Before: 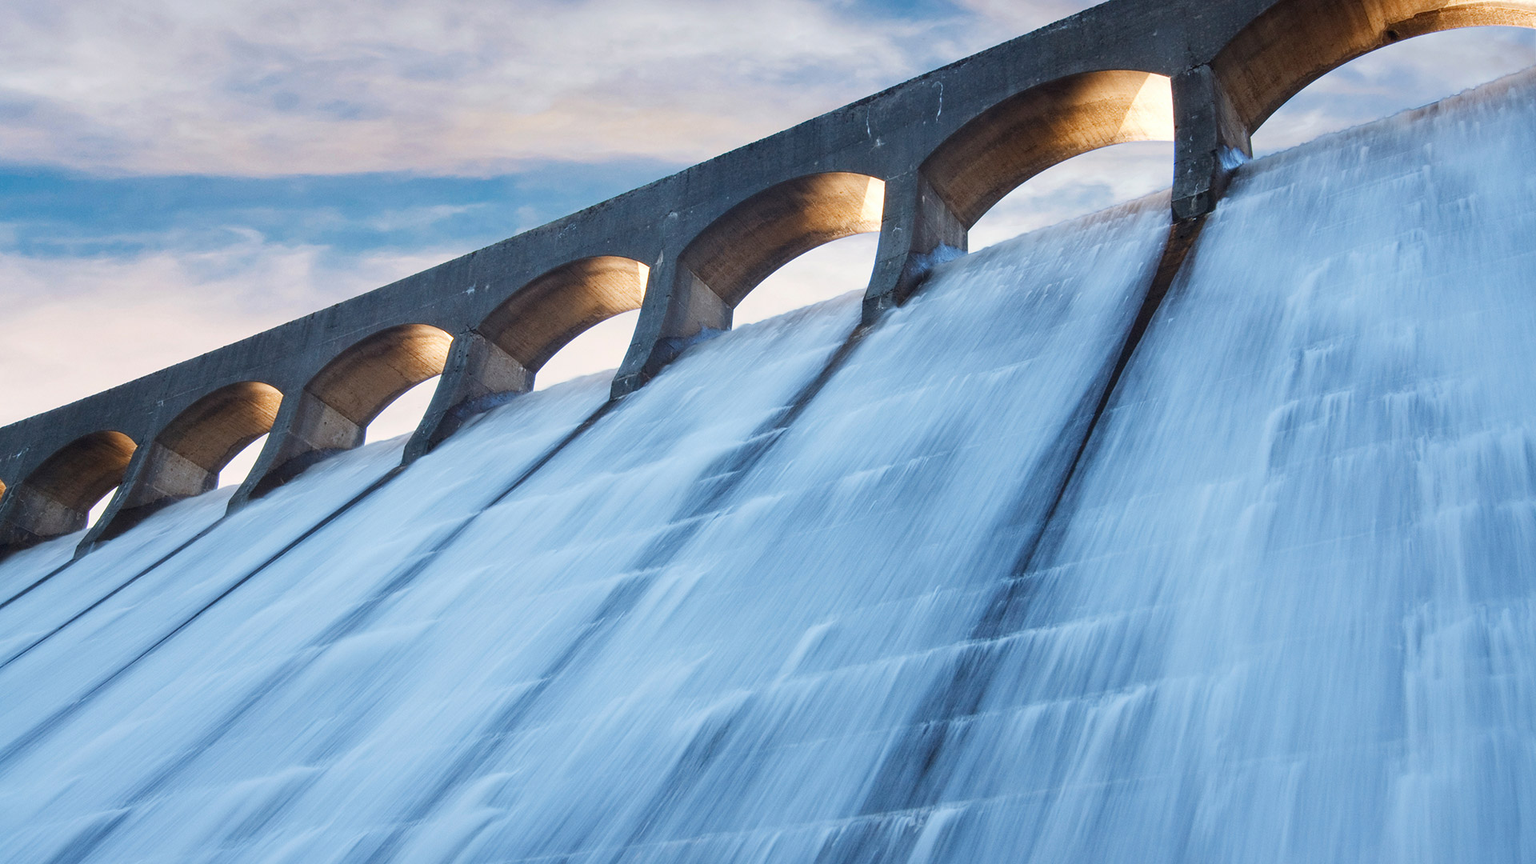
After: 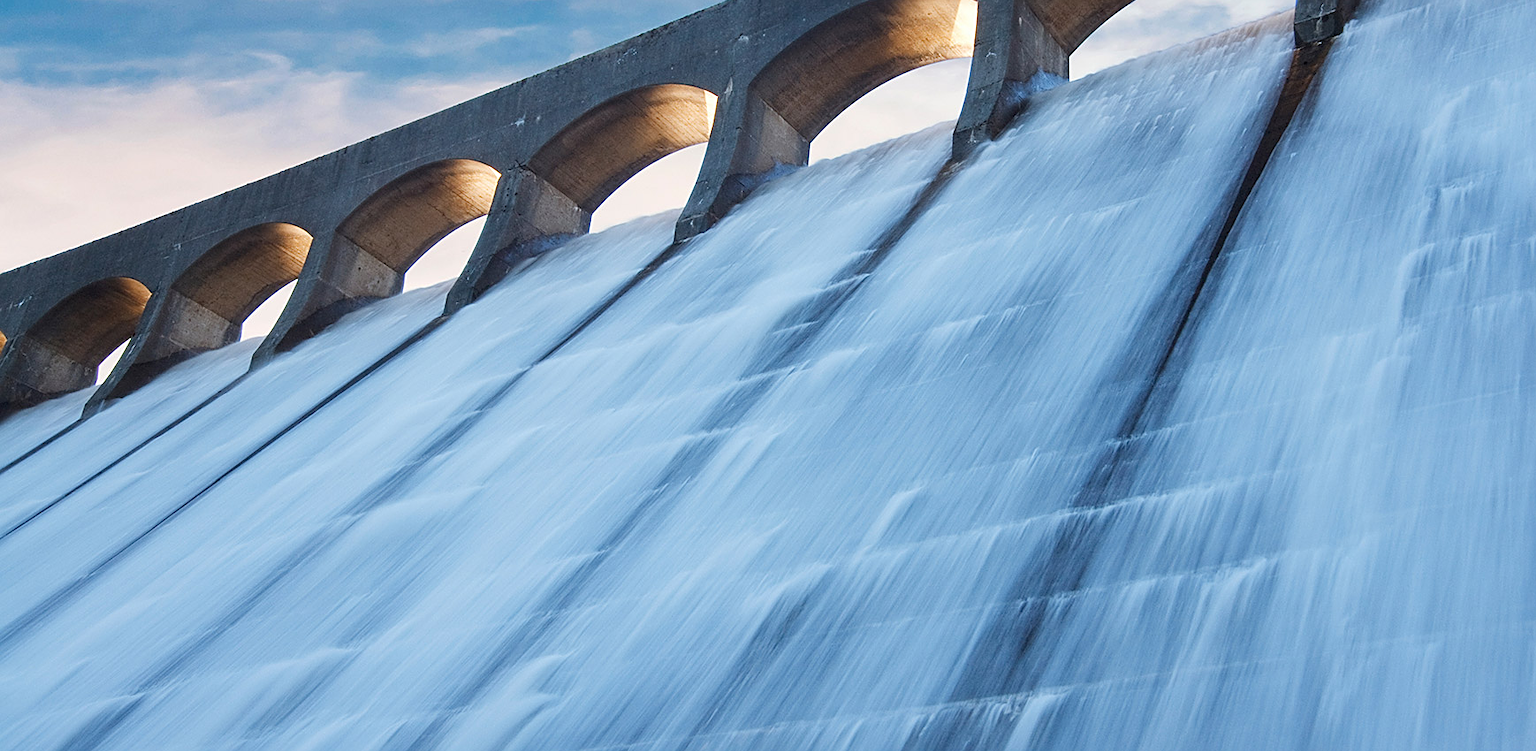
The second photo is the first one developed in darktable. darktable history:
crop: top 20.916%, right 9.437%, bottom 0.316%
sharpen: on, module defaults
